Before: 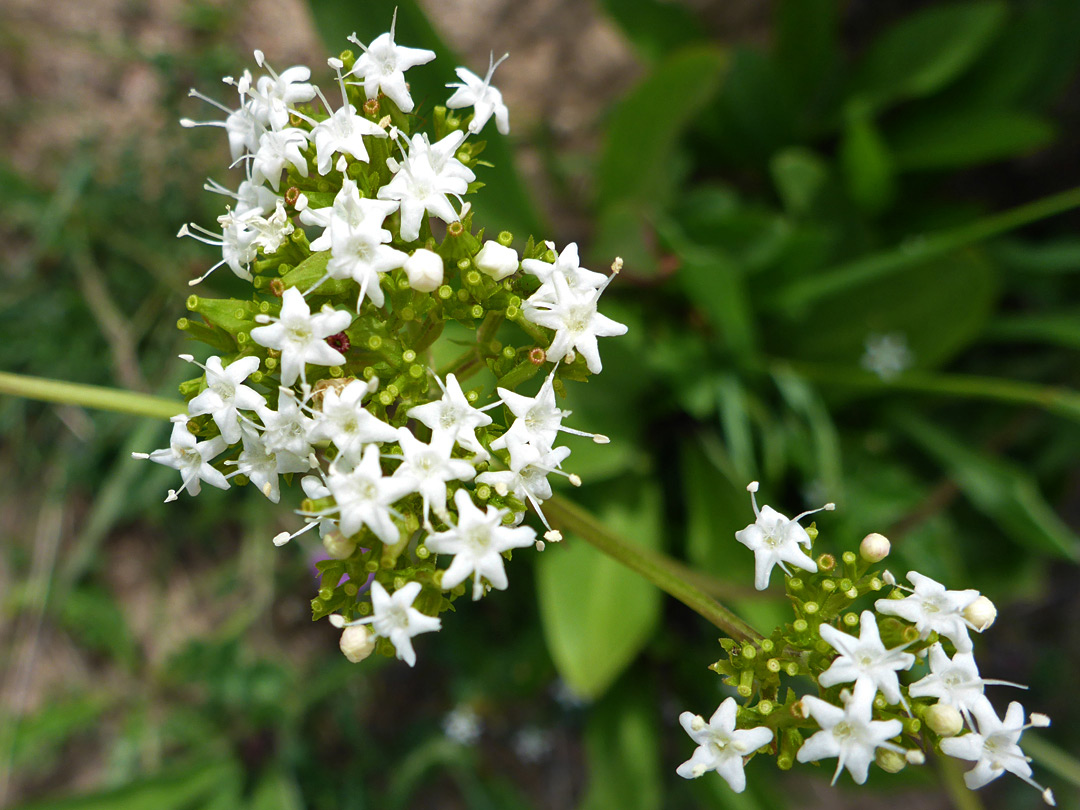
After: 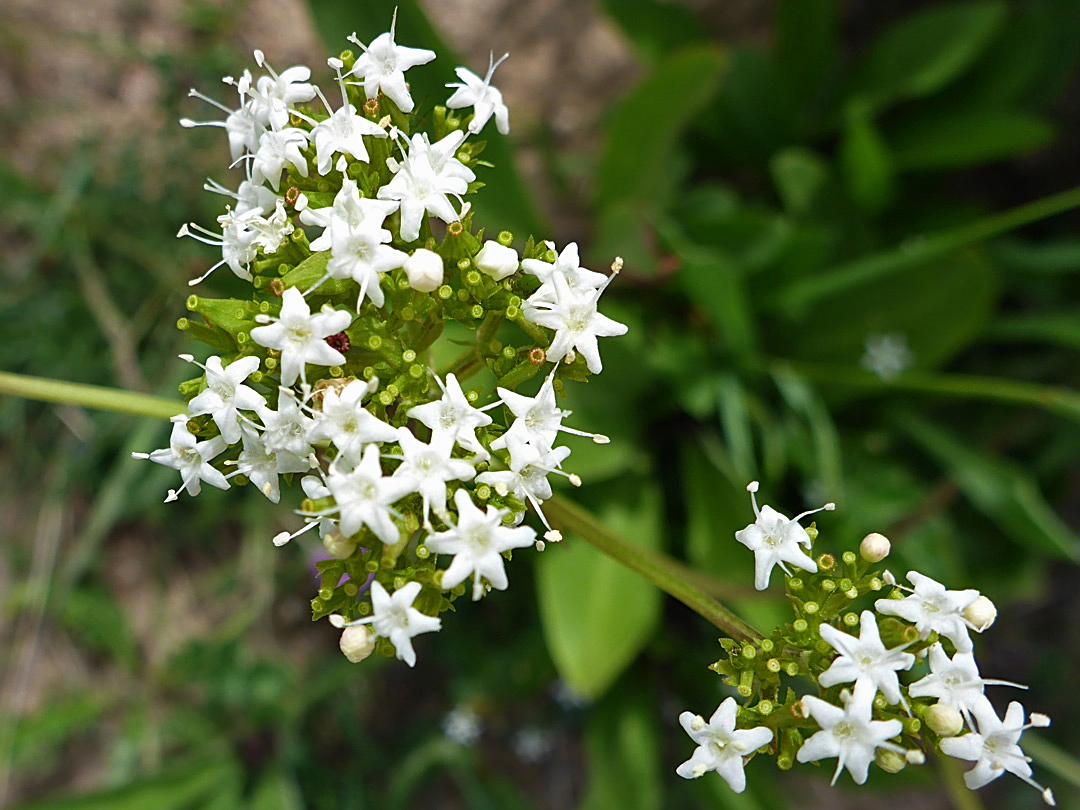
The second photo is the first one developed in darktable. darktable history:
sharpen: on, module defaults
exposure: exposure -0.045 EV, compensate highlight preservation false
